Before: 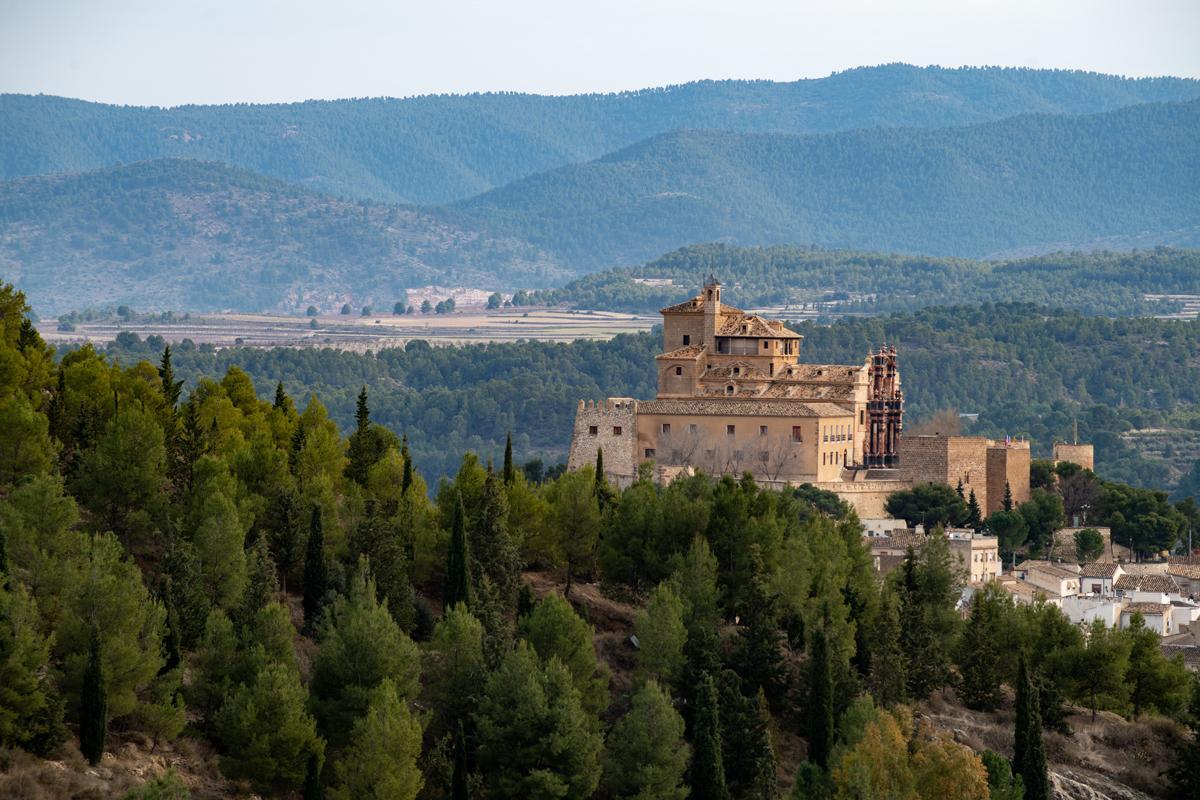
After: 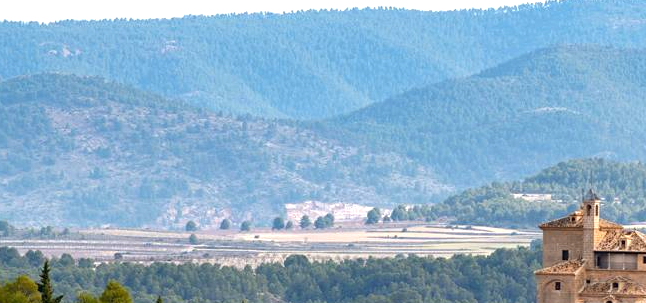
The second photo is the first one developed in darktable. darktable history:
crop: left 10.149%, top 10.708%, right 35.95%, bottom 51.336%
exposure: black level correction 0, exposure 0.693 EV, compensate highlight preservation false
